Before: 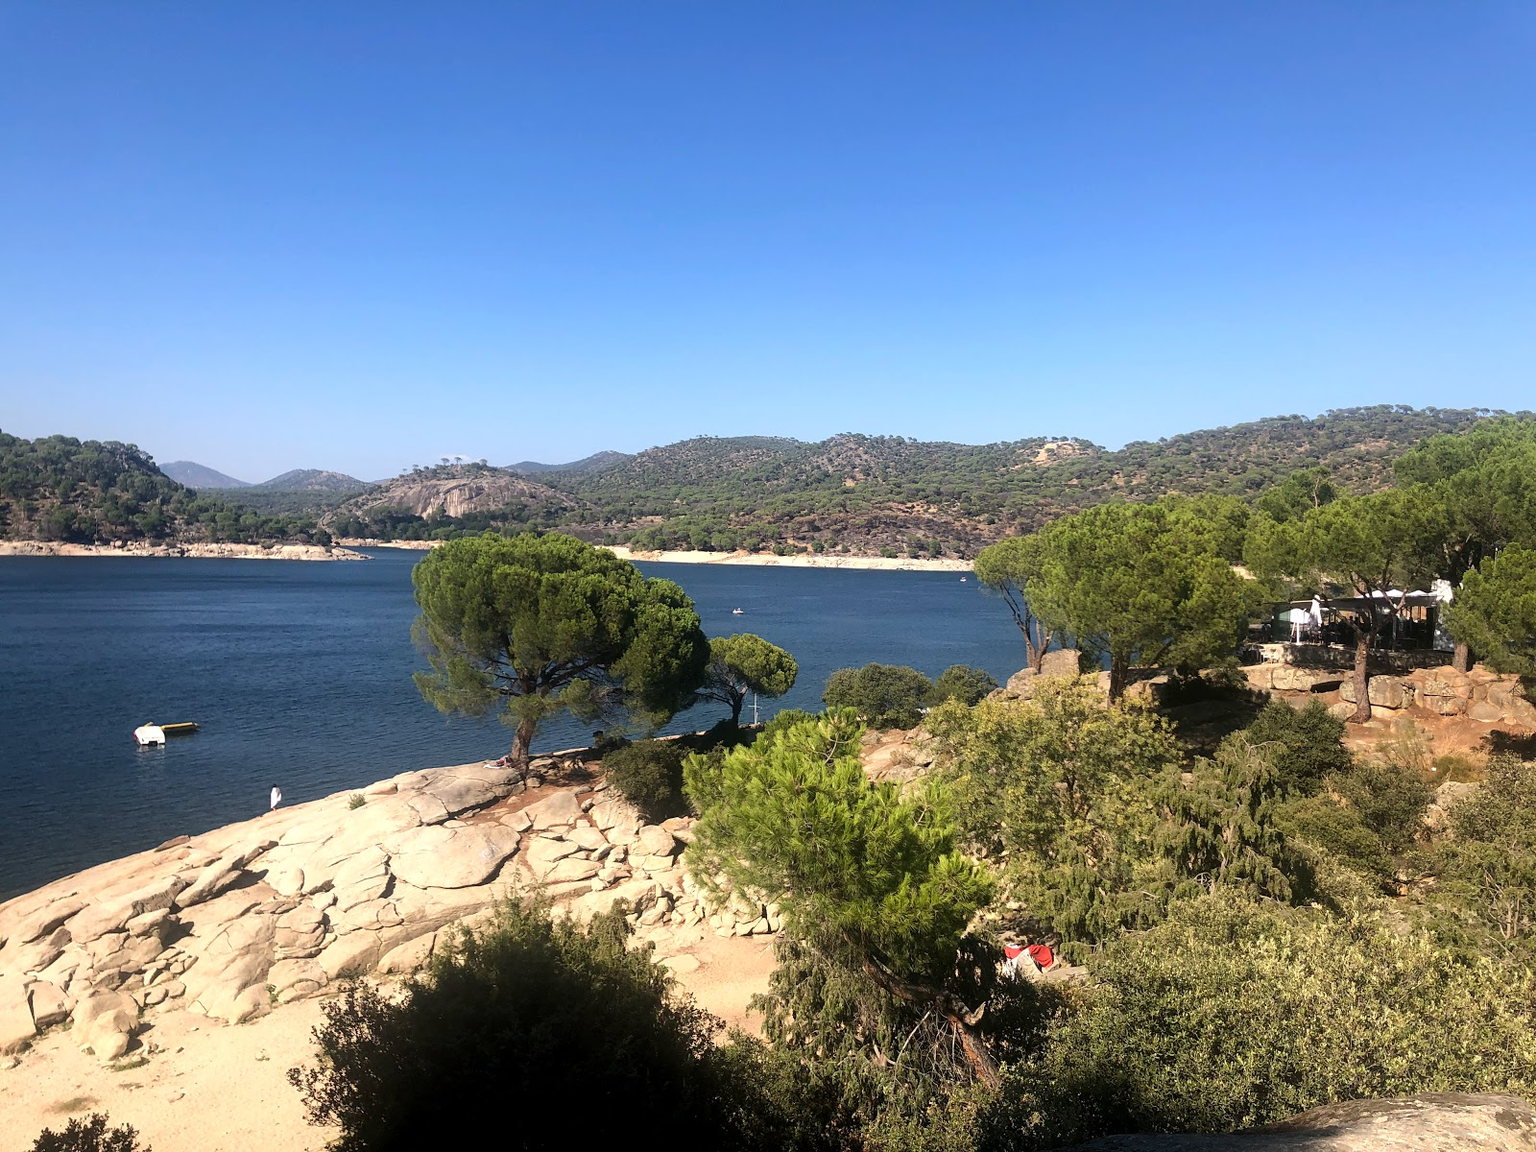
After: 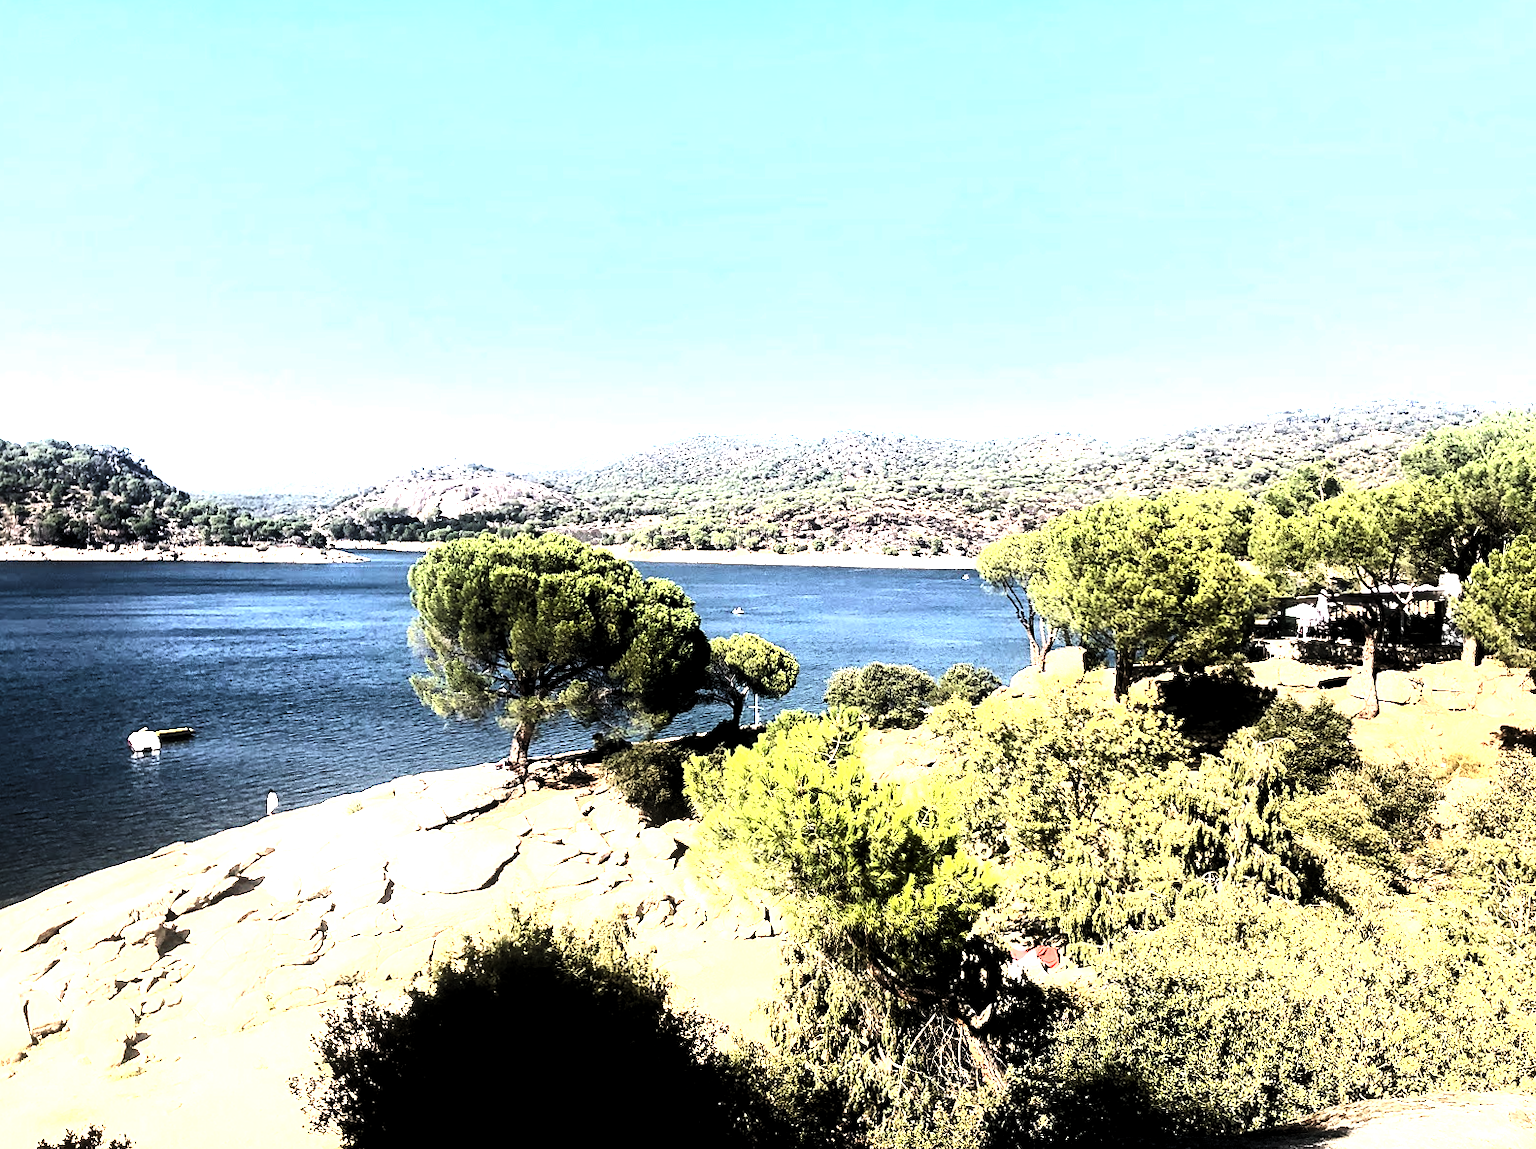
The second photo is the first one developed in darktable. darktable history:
exposure: exposure 0.781 EV, compensate highlight preservation false
rotate and perspective: rotation -0.45°, automatic cropping original format, crop left 0.008, crop right 0.992, crop top 0.012, crop bottom 0.988
levels: levels [0.129, 0.519, 0.867]
contrast brightness saturation: contrast 0.62, brightness 0.34, saturation 0.14
